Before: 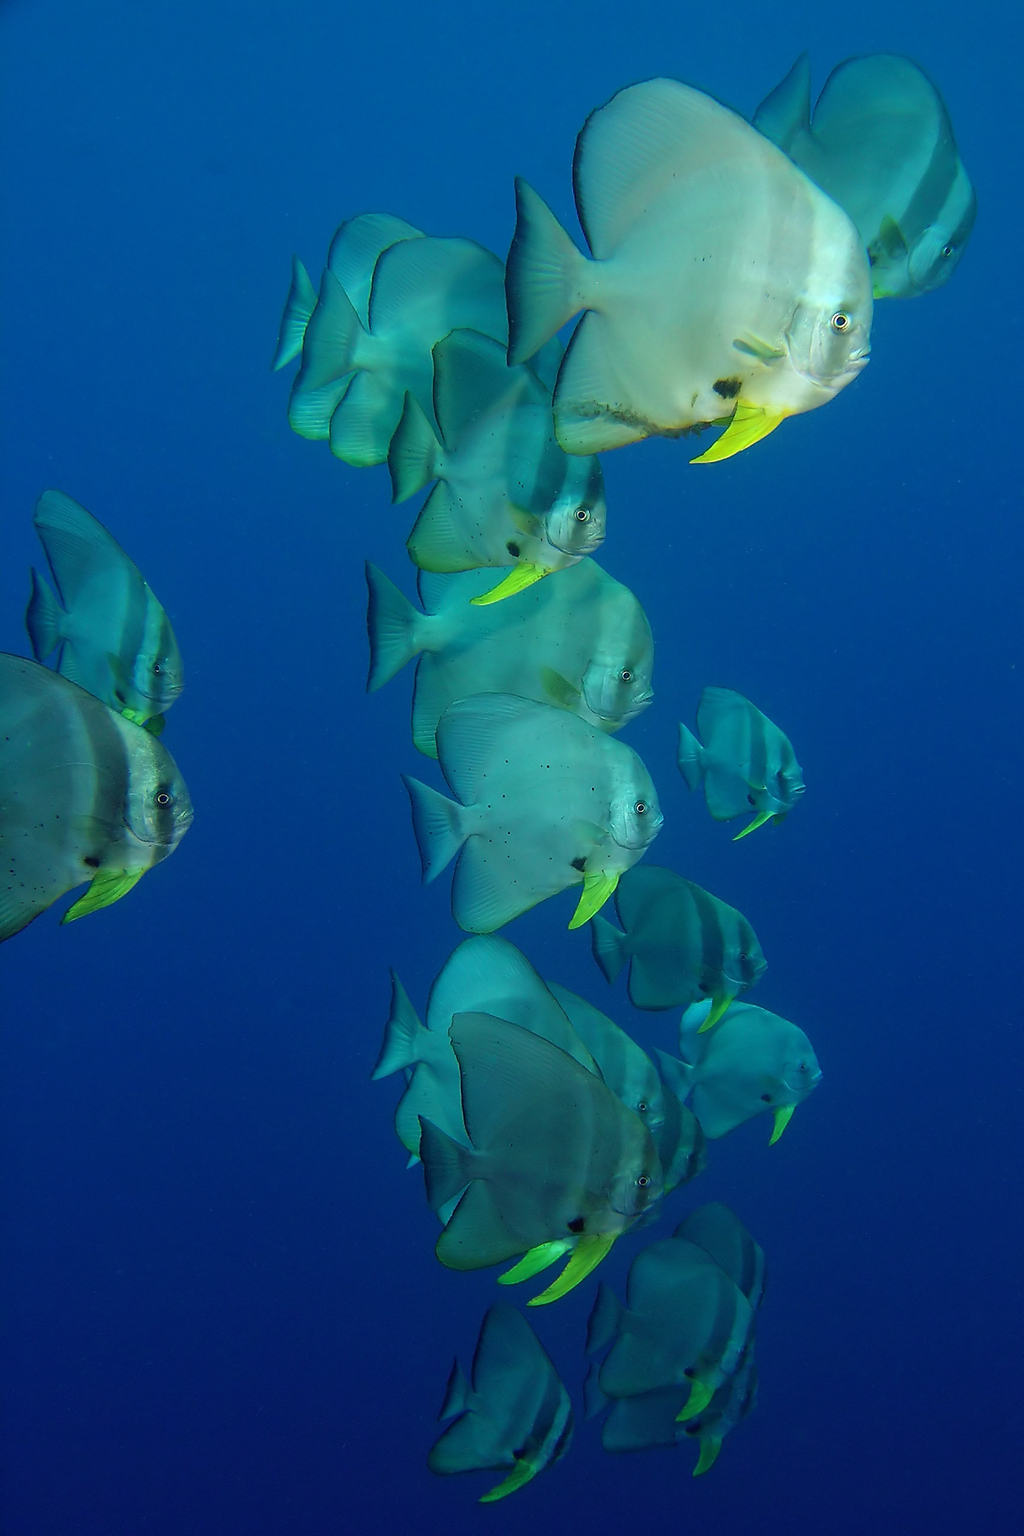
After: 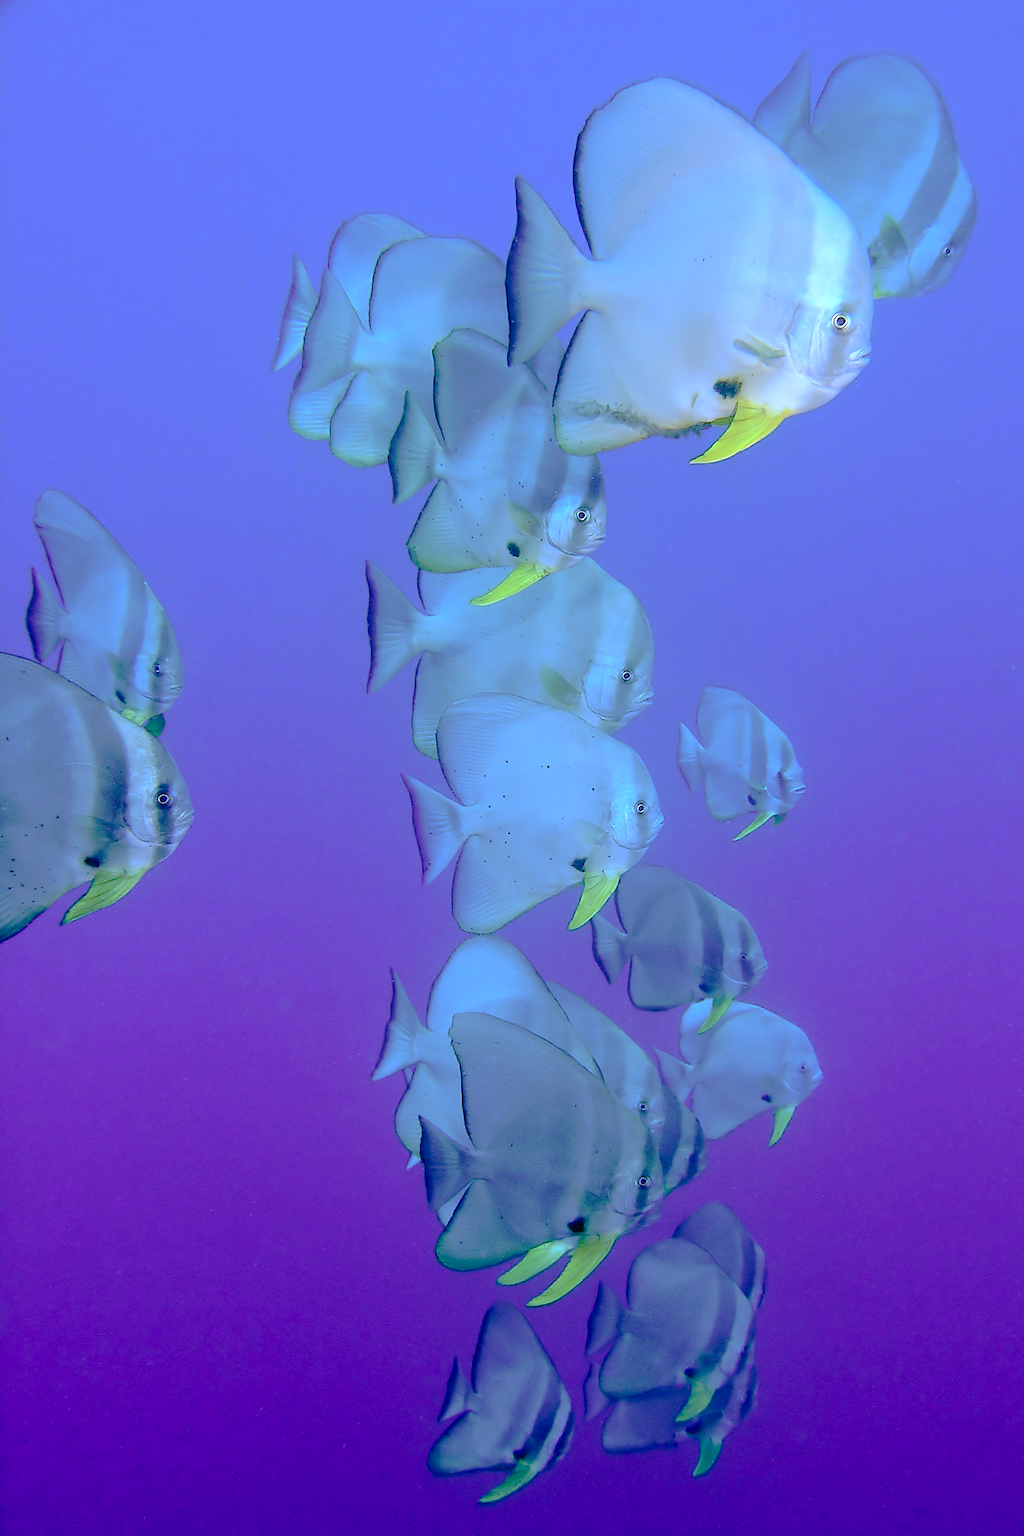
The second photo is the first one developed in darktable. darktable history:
tone curve: curves: ch0 [(0, 0) (0.003, 0.019) (0.011, 0.019) (0.025, 0.023) (0.044, 0.032) (0.069, 0.046) (0.1, 0.073) (0.136, 0.129) (0.177, 0.207) (0.224, 0.295) (0.277, 0.394) (0.335, 0.48) (0.399, 0.524) (0.468, 0.575) (0.543, 0.628) (0.623, 0.684) (0.709, 0.739) (0.801, 0.808) (0.898, 0.9) (1, 1)], preserve colors none
white balance: red 0.98, blue 1.61
tone equalizer: on, module defaults
